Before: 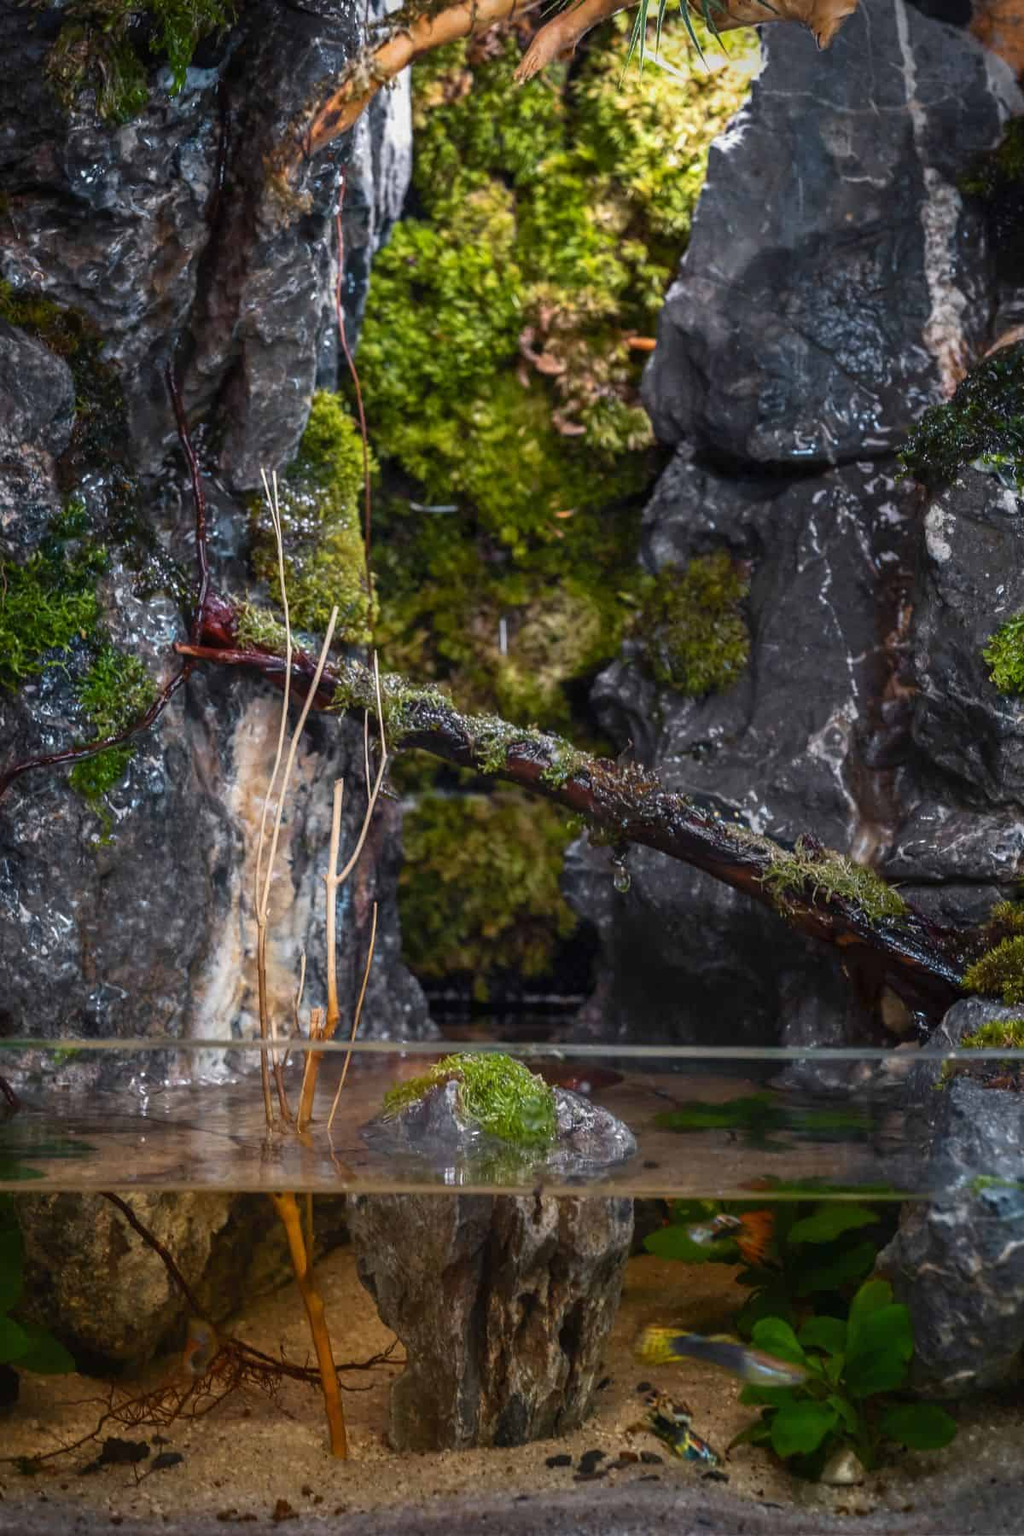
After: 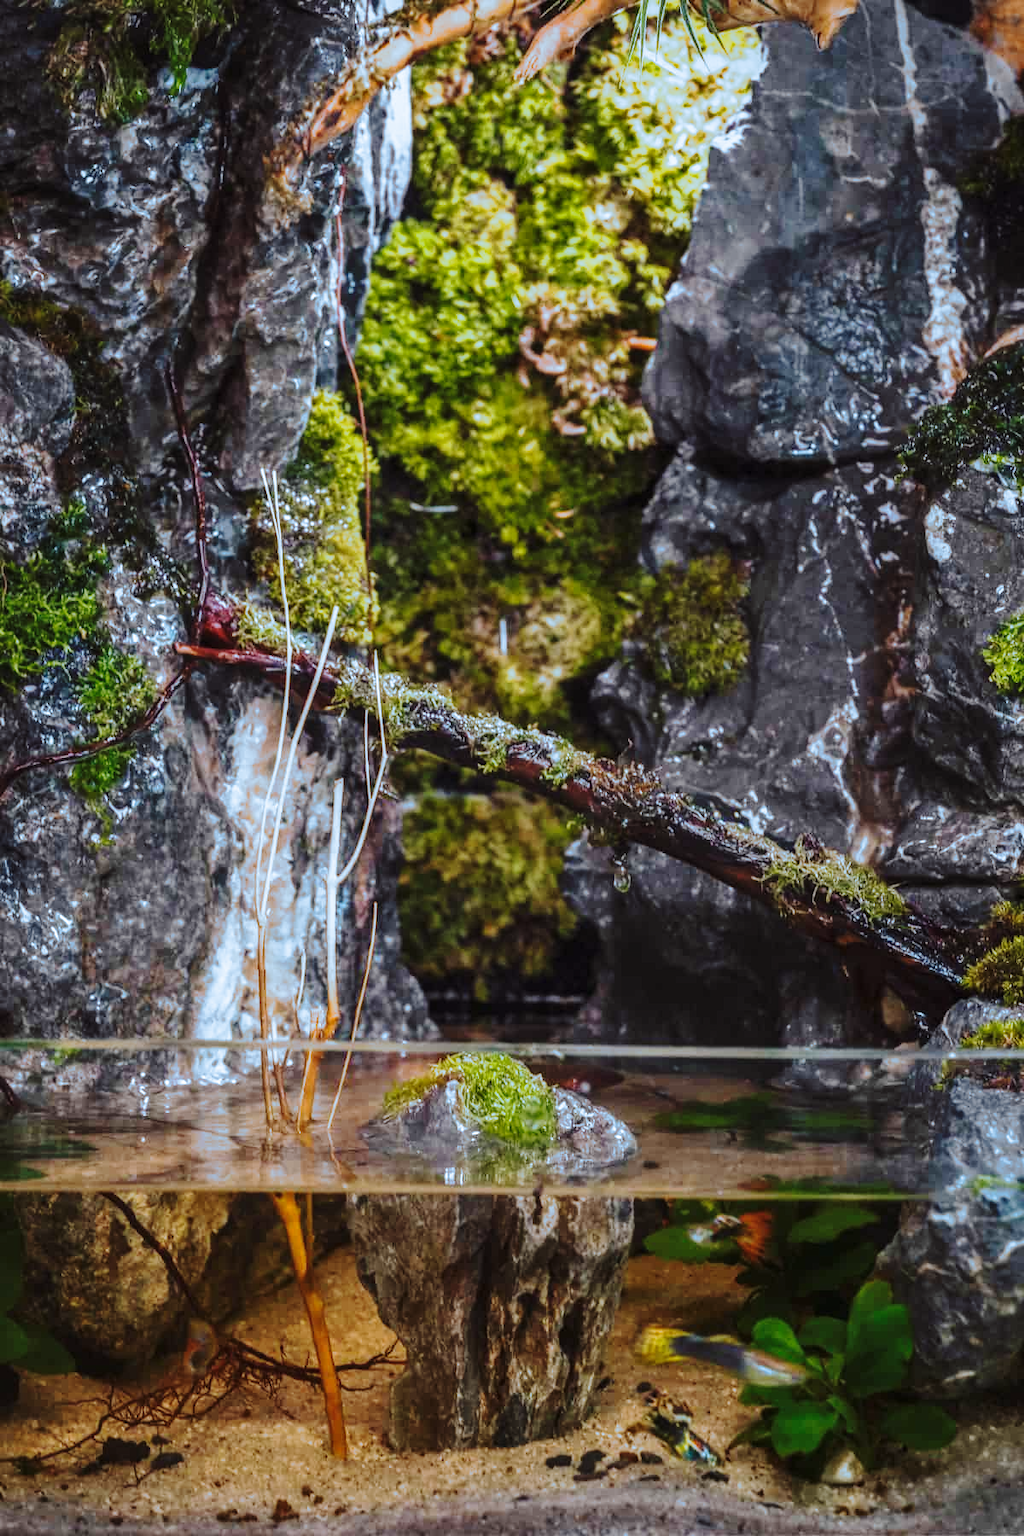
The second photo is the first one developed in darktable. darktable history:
base curve: curves: ch0 [(0, 0) (0.028, 0.03) (0.121, 0.232) (0.46, 0.748) (0.859, 0.968) (1, 1)], preserve colors none
split-toning: shadows › hue 351.18°, shadows › saturation 0.86, highlights › hue 218.82°, highlights › saturation 0.73, balance -19.167
tone equalizer: on, module defaults
local contrast: shadows 94%
contrast brightness saturation: contrast -0.1, saturation -0.1
